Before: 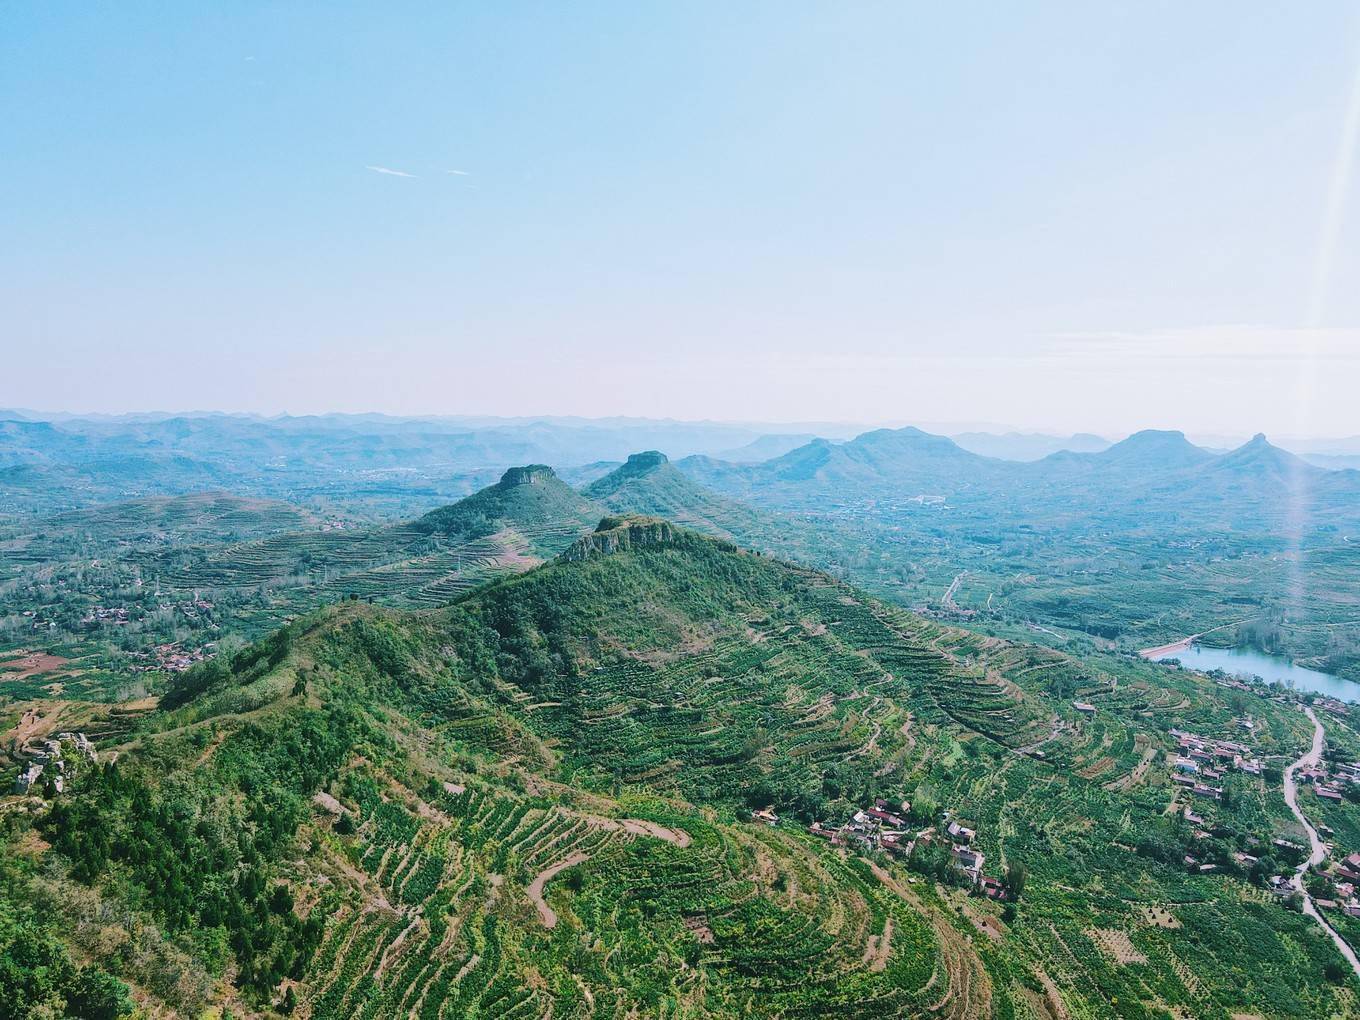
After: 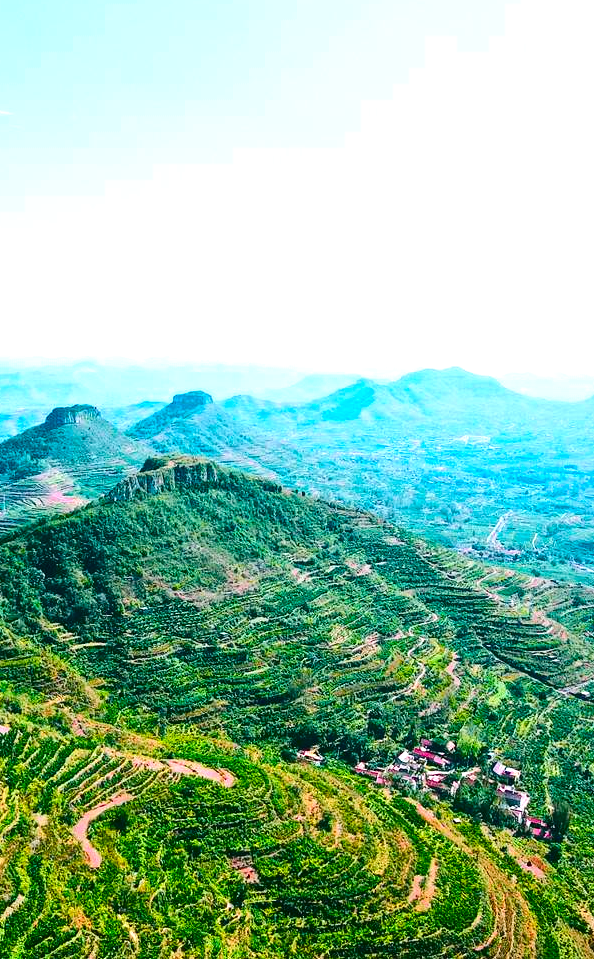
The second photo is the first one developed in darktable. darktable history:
color balance rgb: highlights gain › luminance 14.47%, shadows fall-off 298.595%, white fulcrum 1.98 EV, highlights fall-off 298.783%, linear chroma grading › shadows 31.392%, linear chroma grading › global chroma -2.615%, linear chroma grading › mid-tones 3.633%, perceptual saturation grading › global saturation 0.565%, mask middle-gray fulcrum 99.783%, global vibrance 20%, contrast gray fulcrum 38.248%
crop: left 33.502%, top 5.928%, right 22.781%
exposure: exposure 0.725 EV, compensate highlight preservation false
tone curve: curves: ch0 [(0, 0) (0.106, 0.026) (0.275, 0.155) (0.392, 0.314) (0.513, 0.481) (0.657, 0.667) (1, 1)]; ch1 [(0, 0) (0.5, 0.511) (0.536, 0.579) (0.587, 0.69) (1, 1)]; ch2 [(0, 0) (0.5, 0.5) (0.55, 0.552) (0.625, 0.699) (1, 1)], color space Lab, independent channels, preserve colors none
